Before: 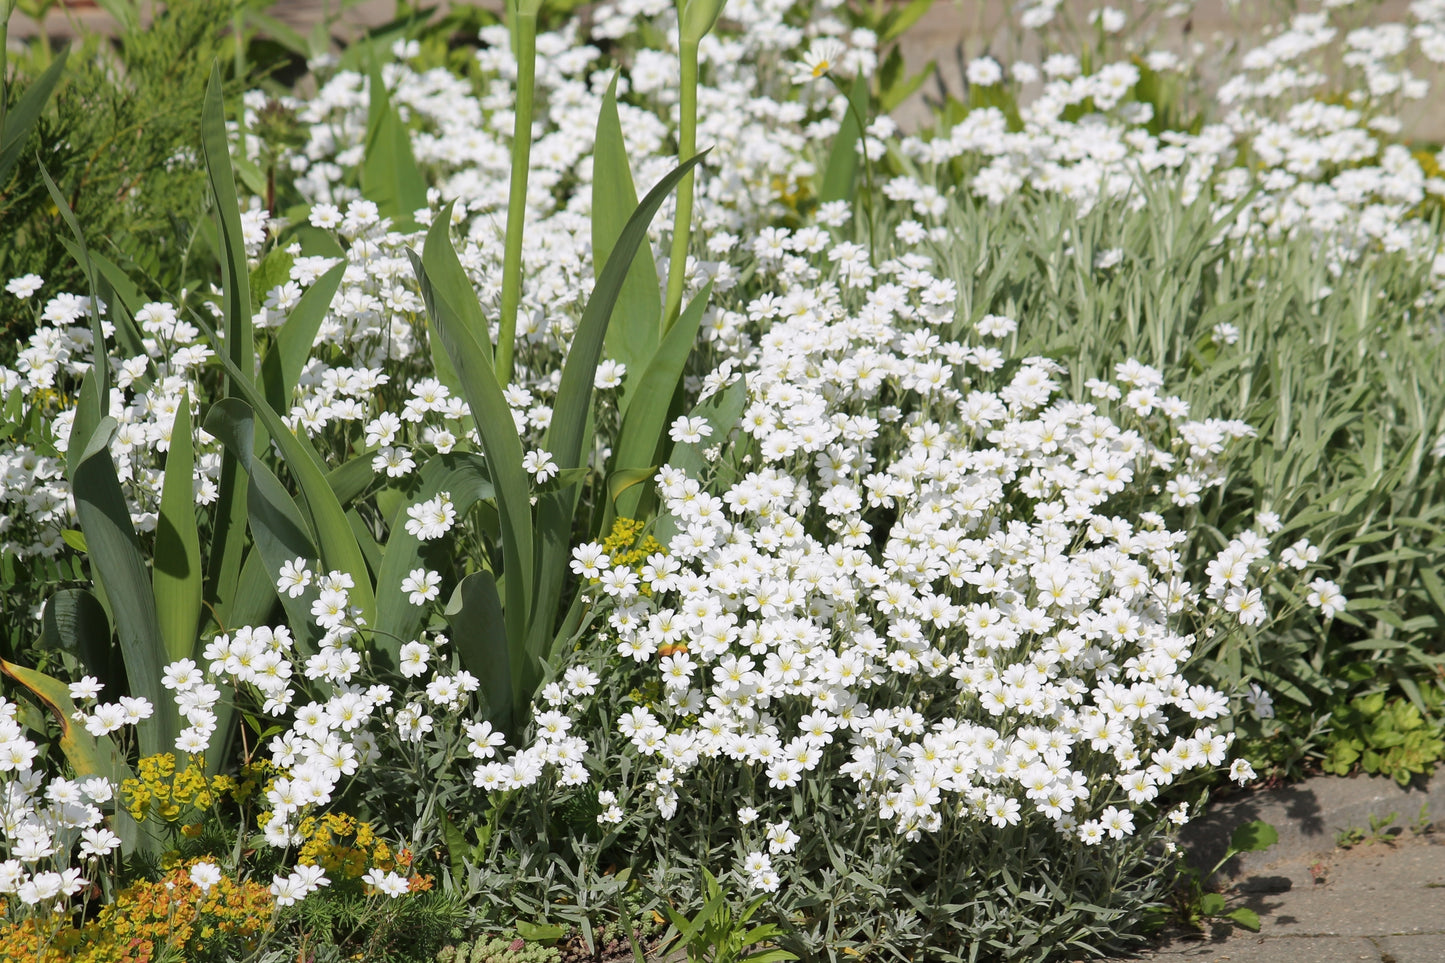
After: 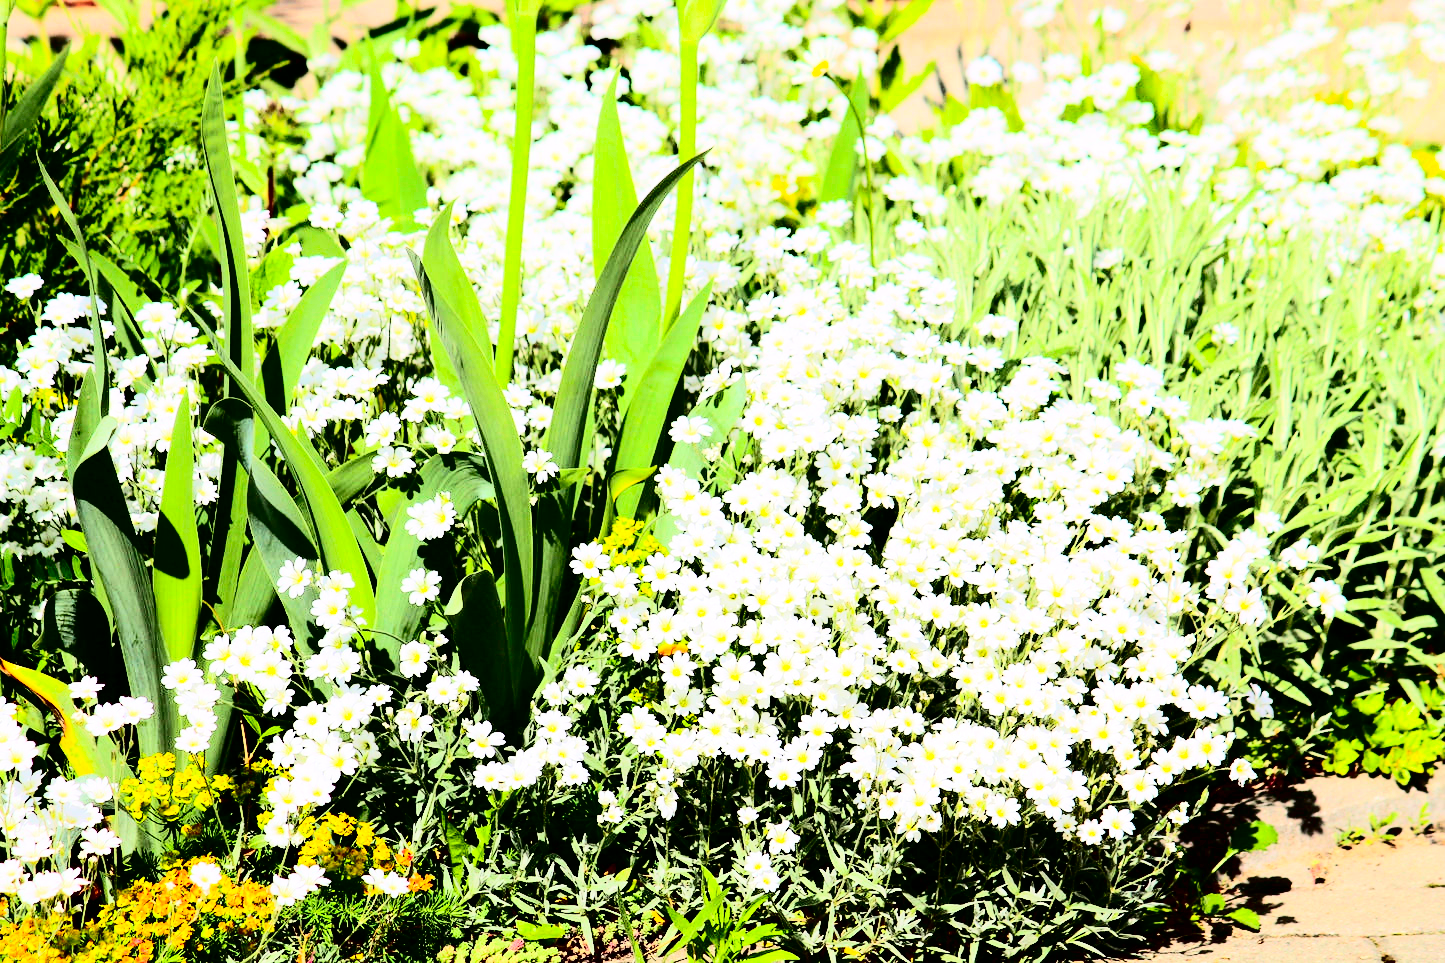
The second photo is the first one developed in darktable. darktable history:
contrast brightness saturation: contrast 0.788, brightness -0.988, saturation 0.982
exposure: black level correction -0.015, exposure -0.532 EV, compensate highlight preservation false
tone equalizer: -8 EV 1.99 EV, -7 EV 1.98 EV, -6 EV 1.96 EV, -5 EV 1.96 EV, -4 EV 2 EV, -3 EV 1.48 EV, -2 EV 0.99 EV, -1 EV 0.488 EV, edges refinement/feathering 500, mask exposure compensation -1.57 EV, preserve details no
